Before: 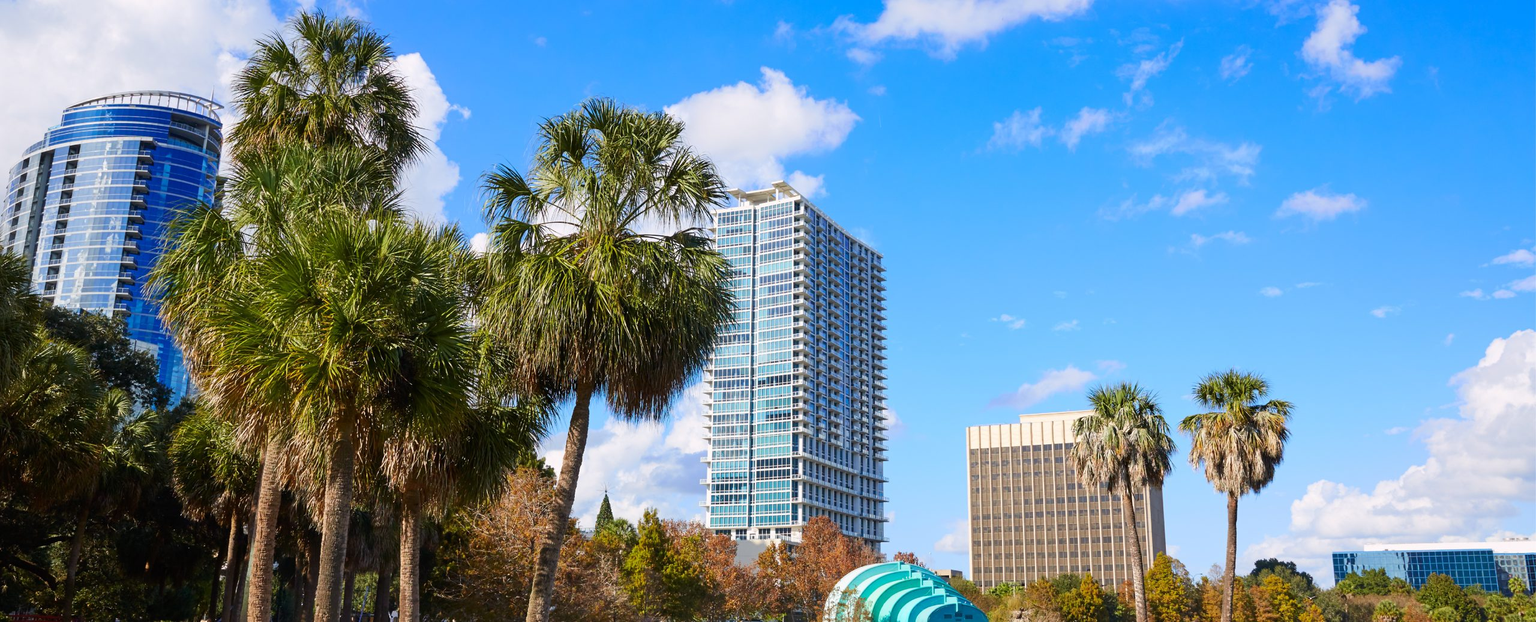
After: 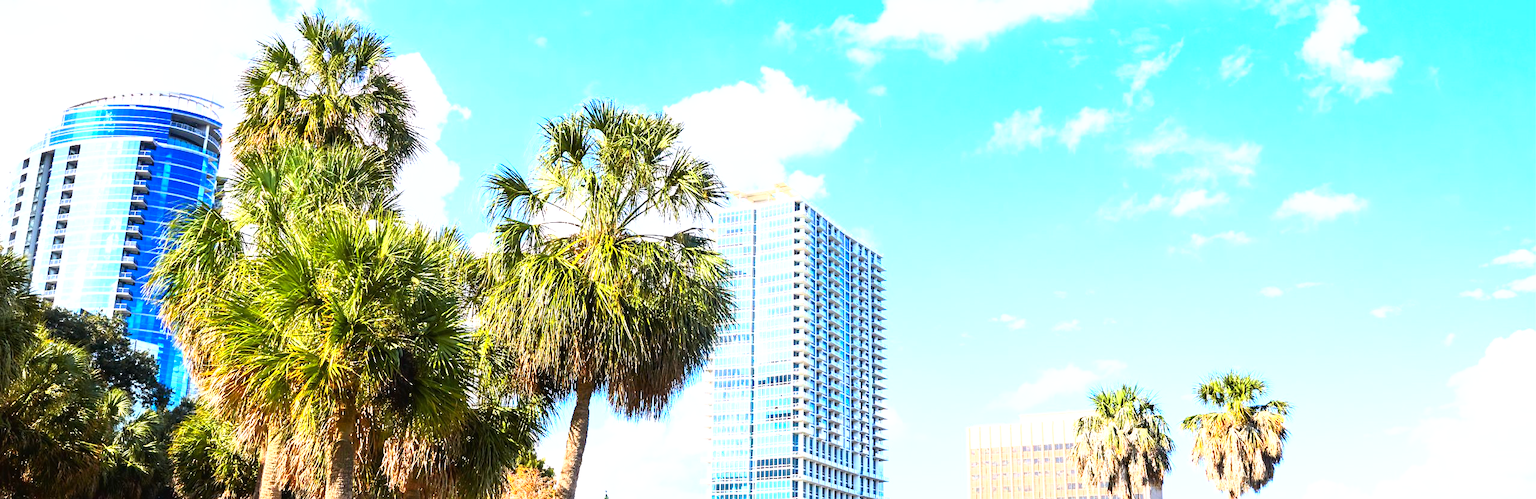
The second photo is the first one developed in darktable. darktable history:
crop: bottom 19.597%
base curve: curves: ch0 [(0, 0) (0.495, 0.917) (1, 1)], preserve colors none
tone curve: curves: ch0 [(0, 0) (0.003, 0.028) (0.011, 0.028) (0.025, 0.026) (0.044, 0.036) (0.069, 0.06) (0.1, 0.101) (0.136, 0.15) (0.177, 0.203) (0.224, 0.271) (0.277, 0.345) (0.335, 0.422) (0.399, 0.515) (0.468, 0.611) (0.543, 0.716) (0.623, 0.826) (0.709, 0.942) (0.801, 0.992) (0.898, 1) (1, 1)], color space Lab, linked channels, preserve colors none
